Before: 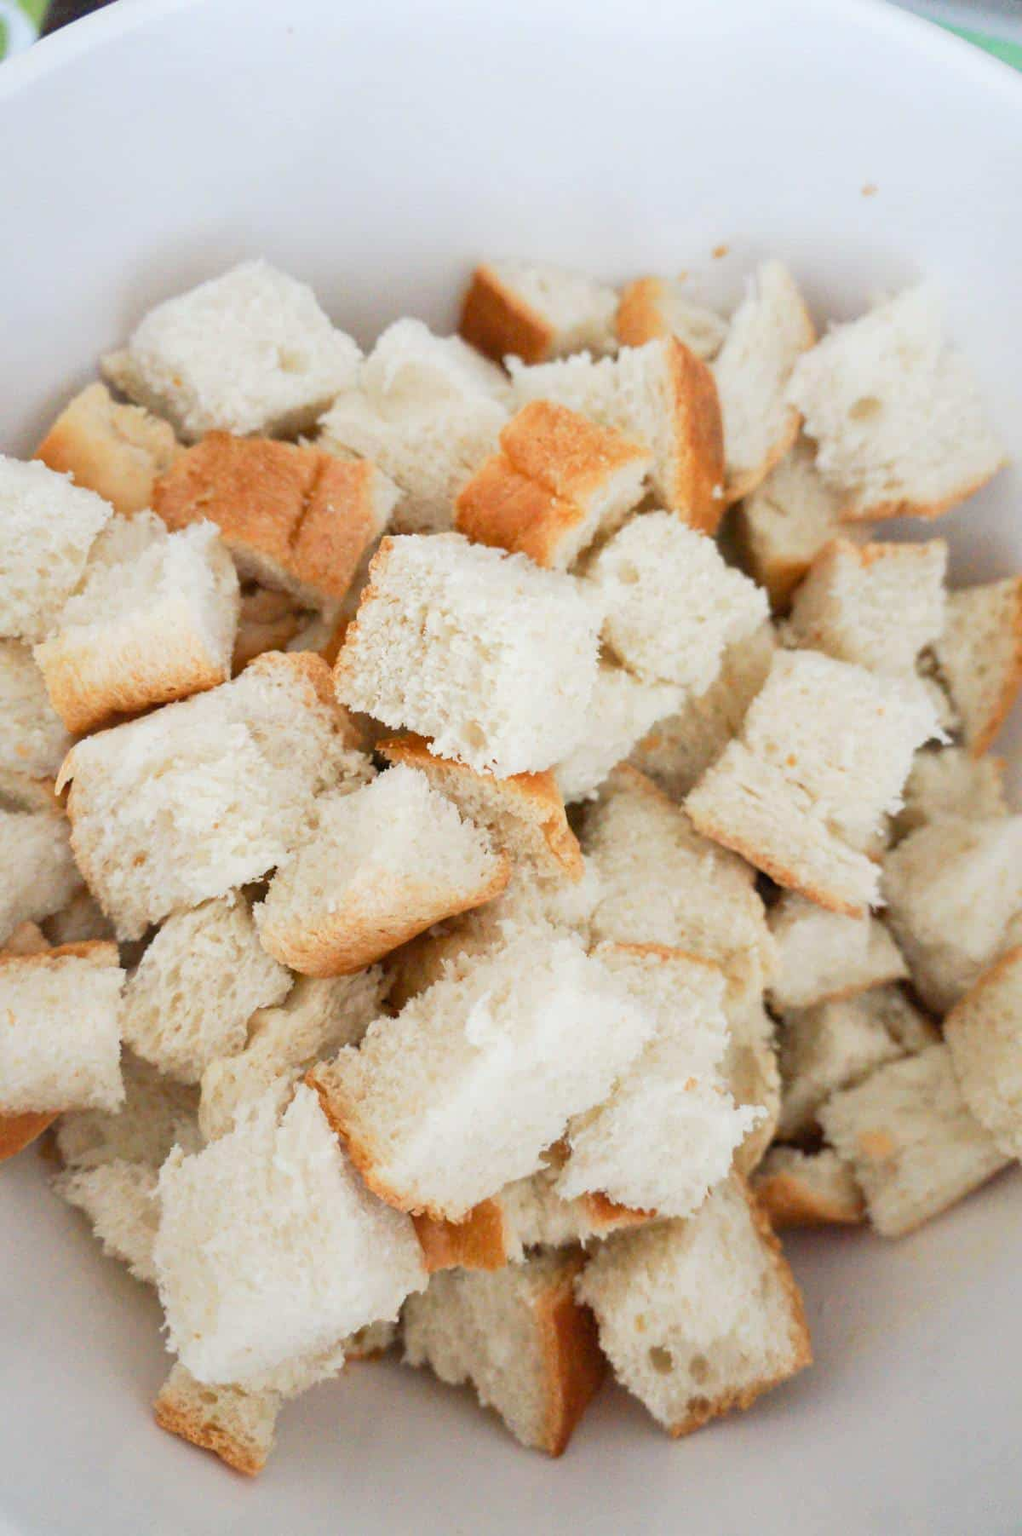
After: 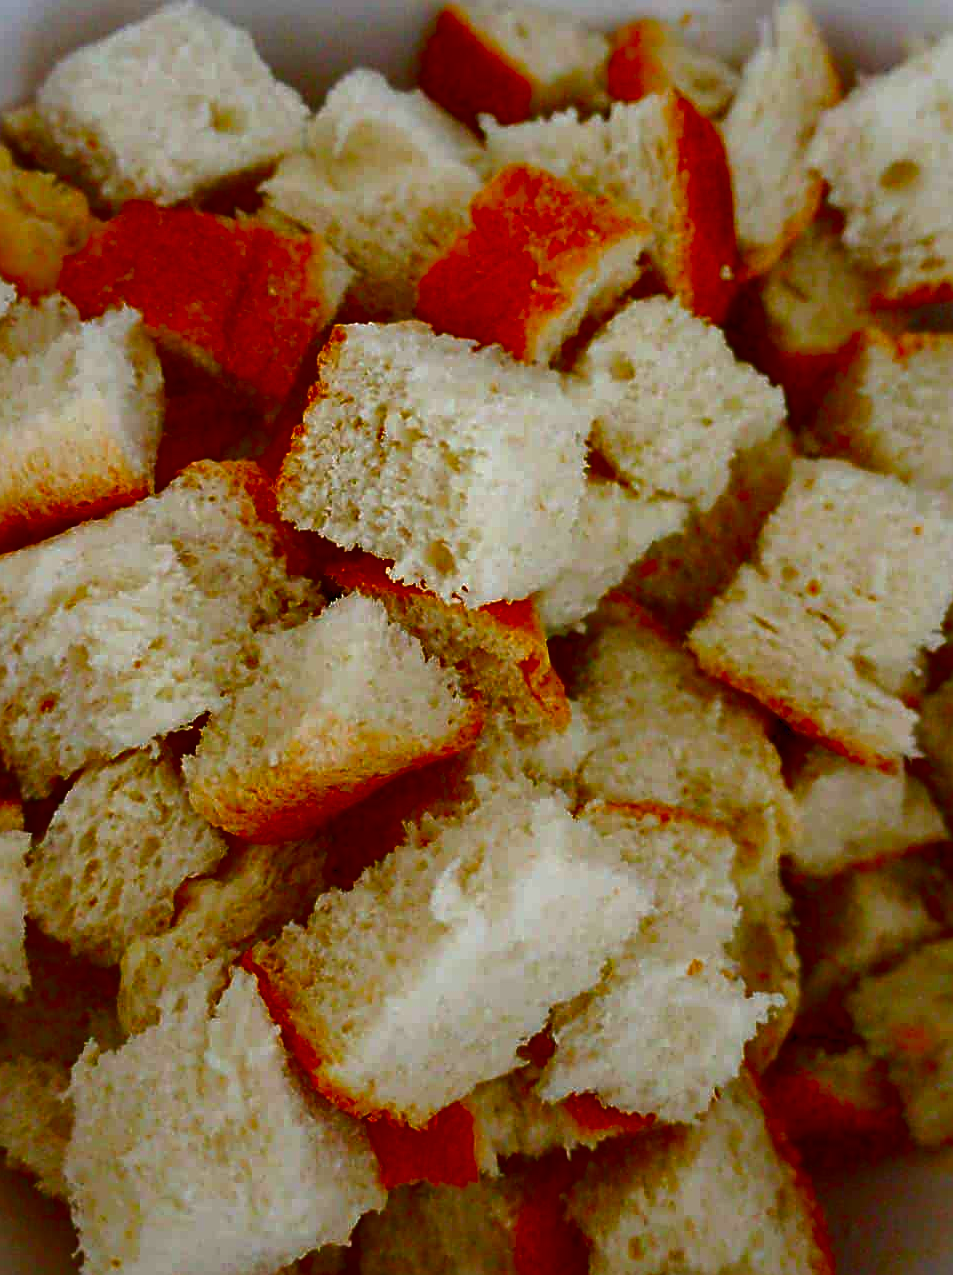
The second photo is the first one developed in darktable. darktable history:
crop: left 9.712%, top 16.928%, right 10.845%, bottom 12.332%
color balance: output saturation 120%
contrast brightness saturation: brightness -1, saturation 1
sharpen: on, module defaults
